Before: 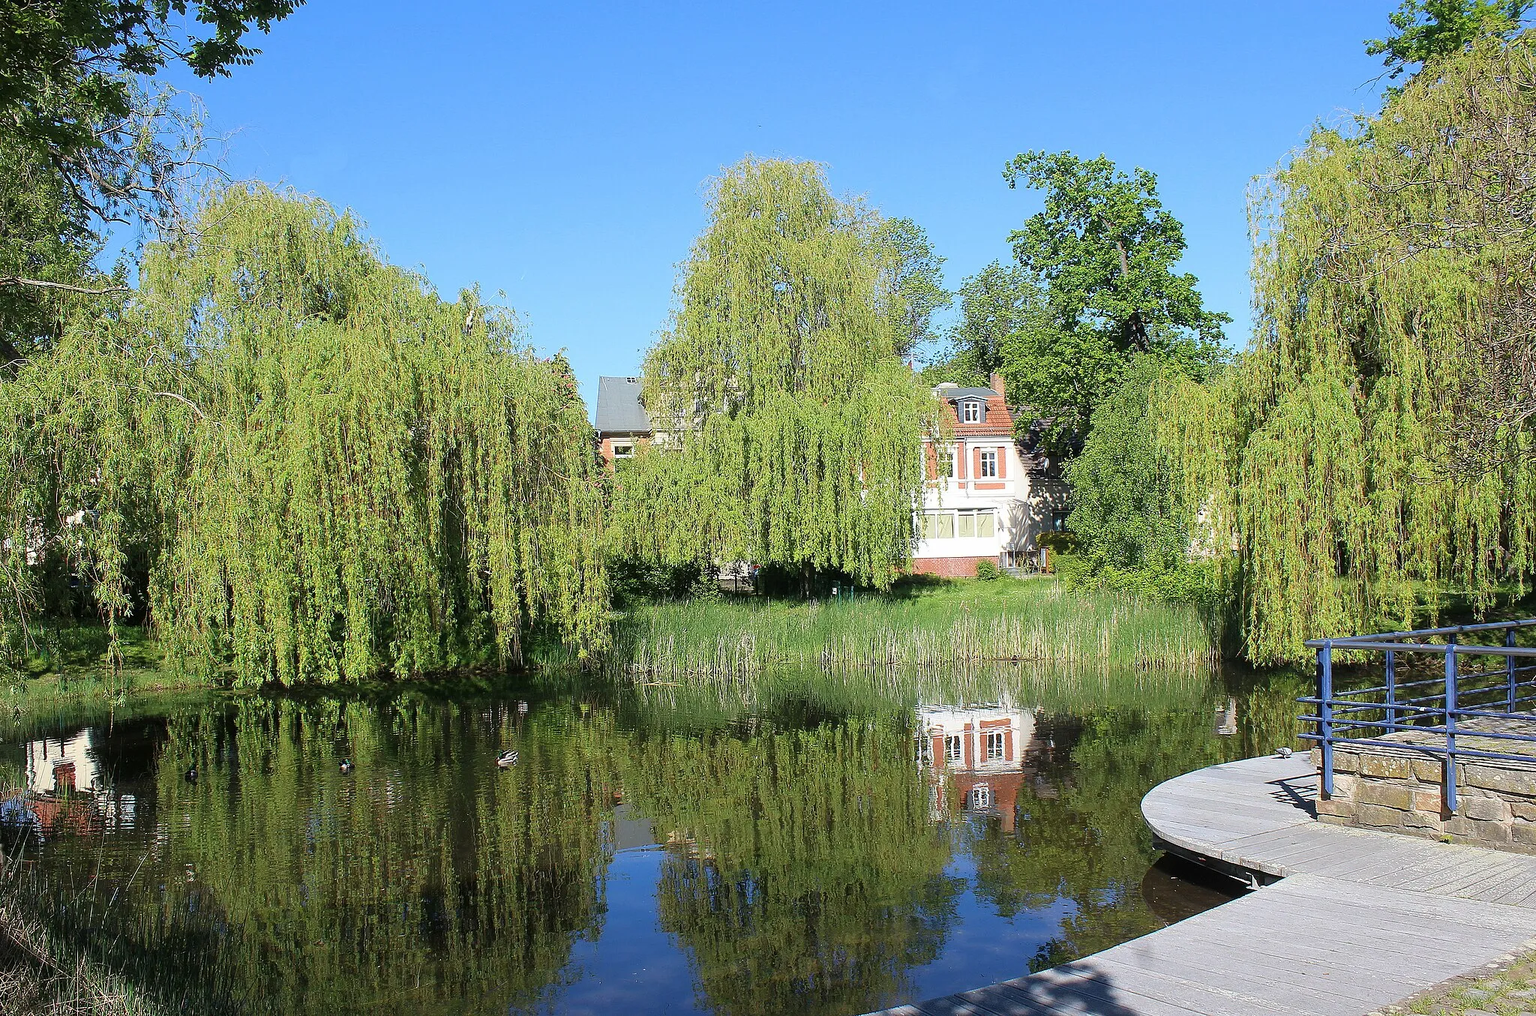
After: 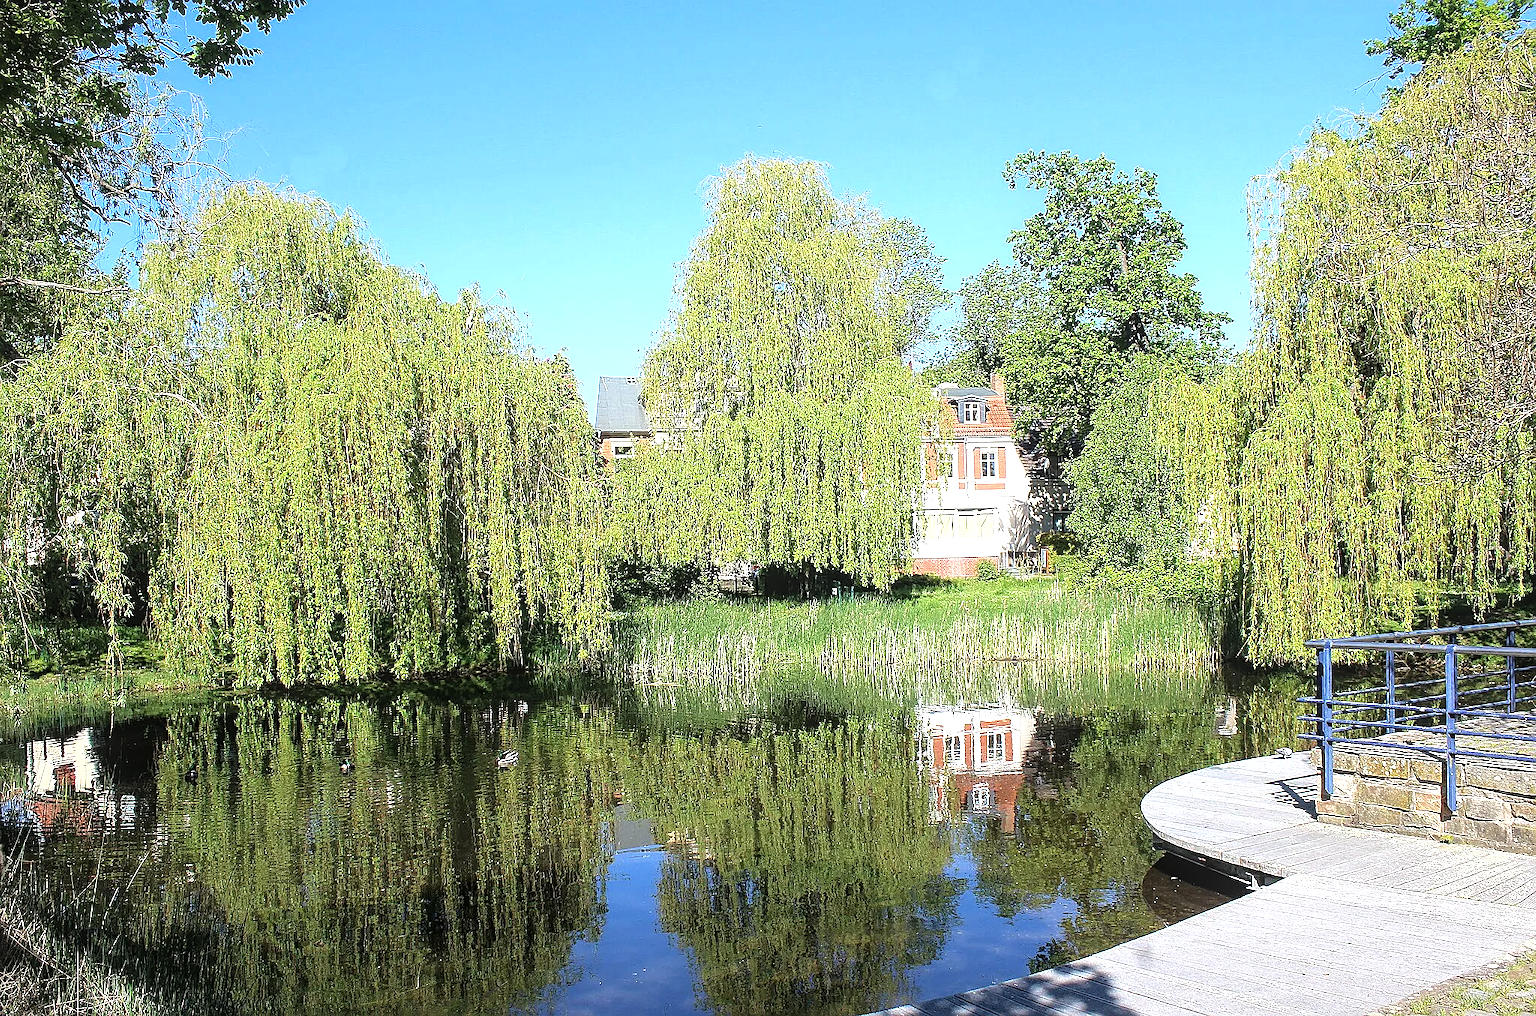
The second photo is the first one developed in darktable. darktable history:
tone equalizer: -8 EV -0.758 EV, -7 EV -0.728 EV, -6 EV -0.625 EV, -5 EV -0.367 EV, -3 EV 0.372 EV, -2 EV 0.6 EV, -1 EV 0.696 EV, +0 EV 0.767 EV
sharpen: on, module defaults
local contrast: on, module defaults
